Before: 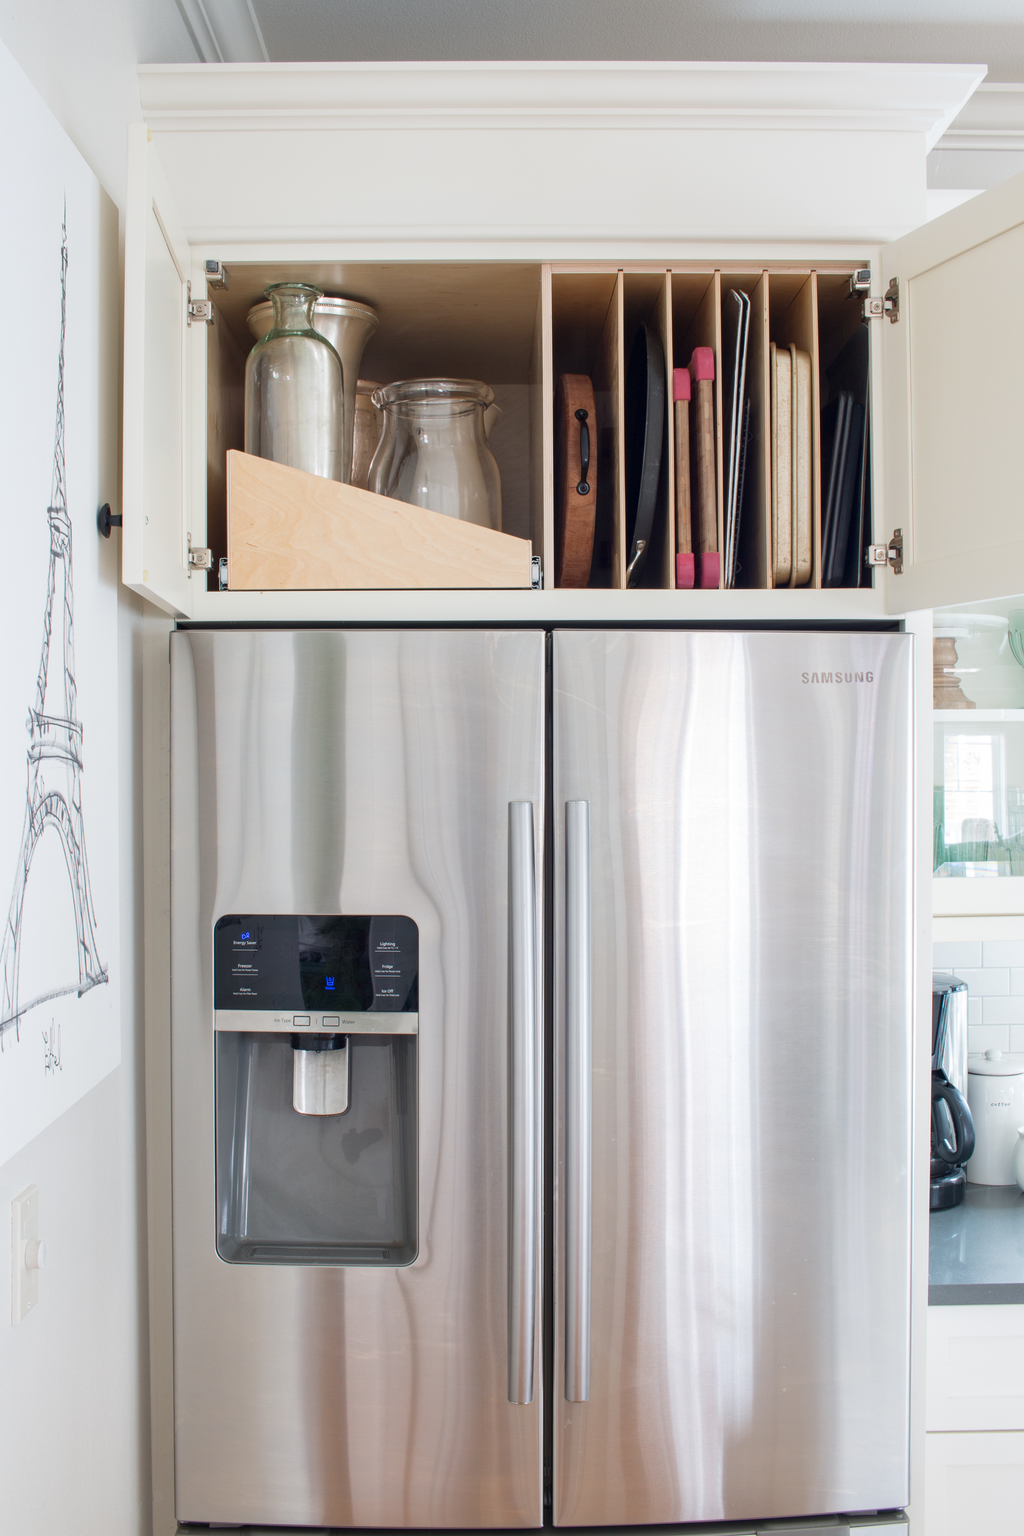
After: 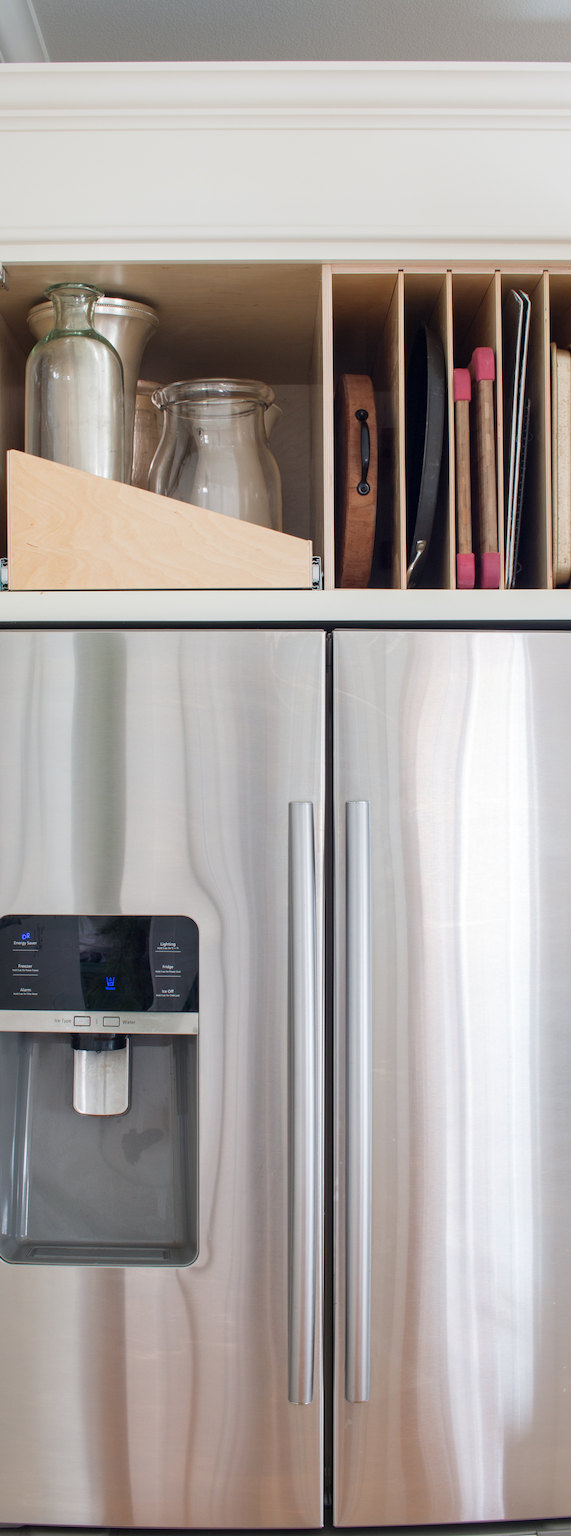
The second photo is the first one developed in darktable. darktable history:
crop: left 21.493%, right 22.606%
